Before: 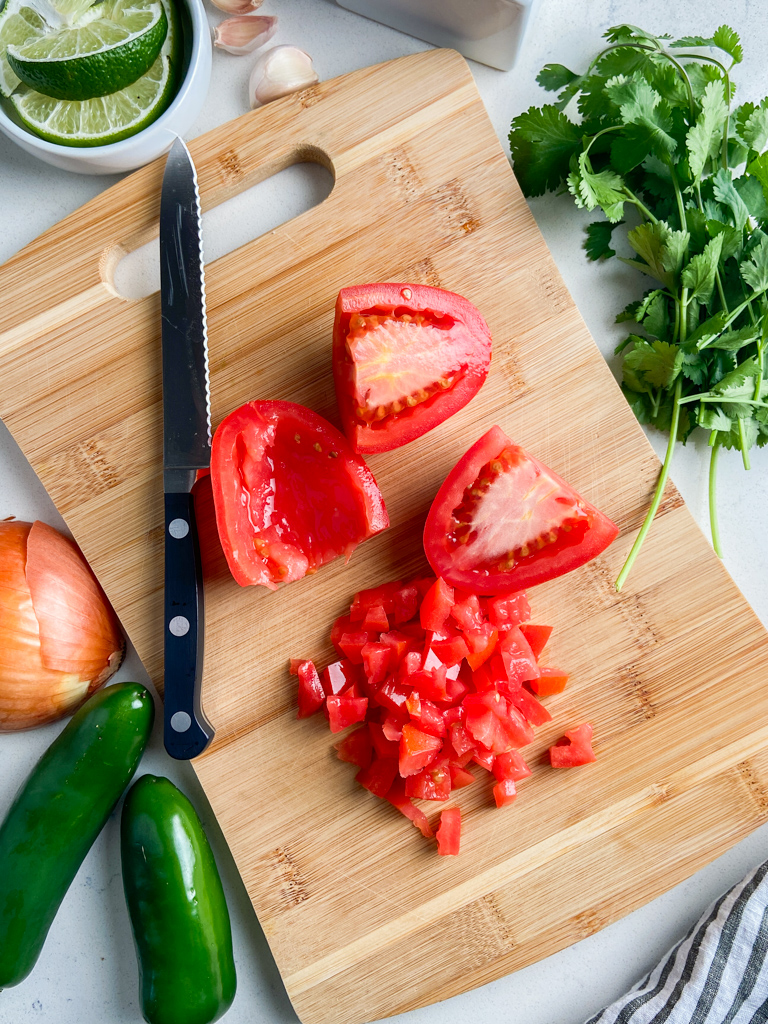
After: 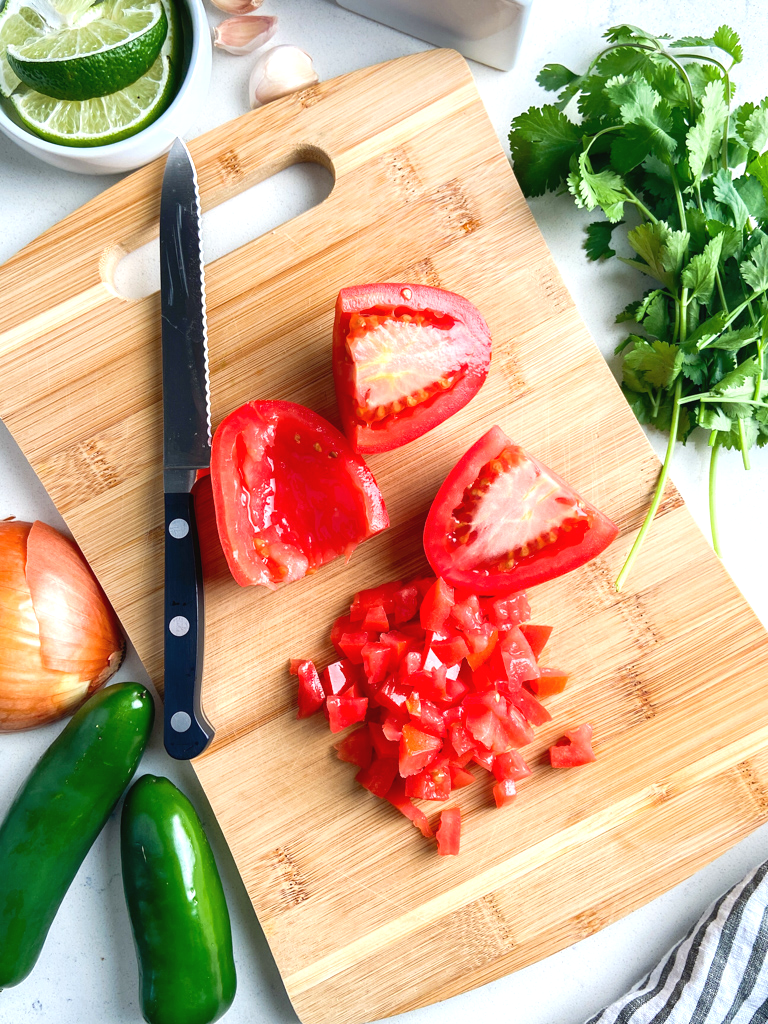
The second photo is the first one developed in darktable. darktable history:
exposure: black level correction -0.002, exposure 0.532 EV, compensate exposure bias true, compensate highlight preservation false
